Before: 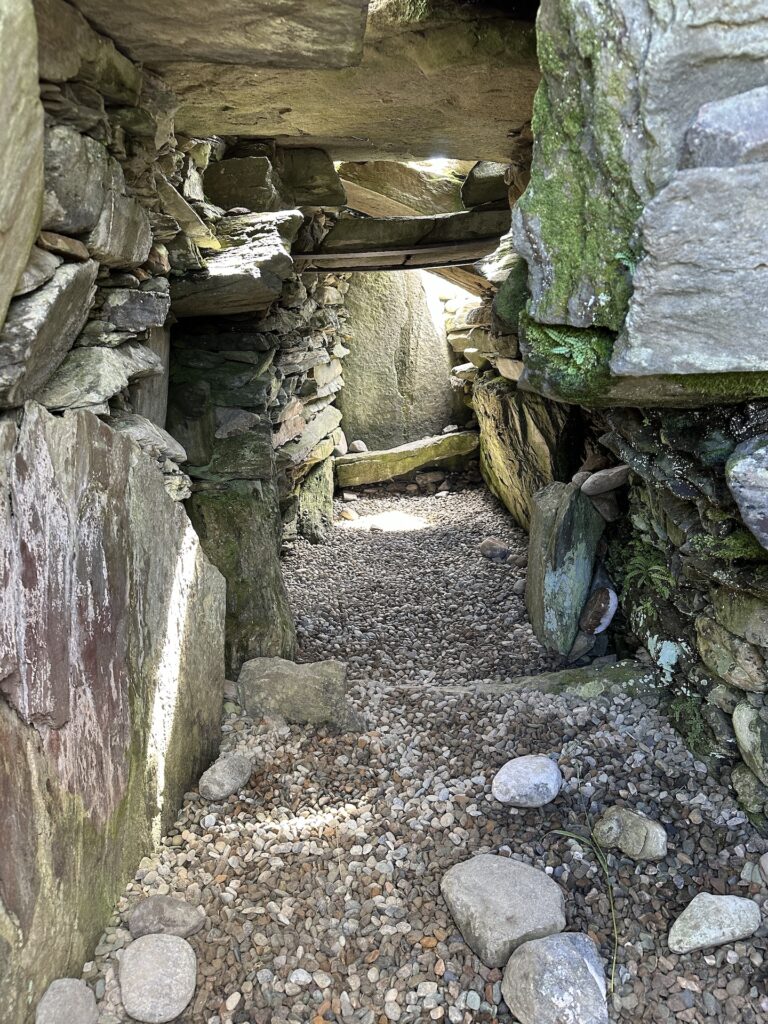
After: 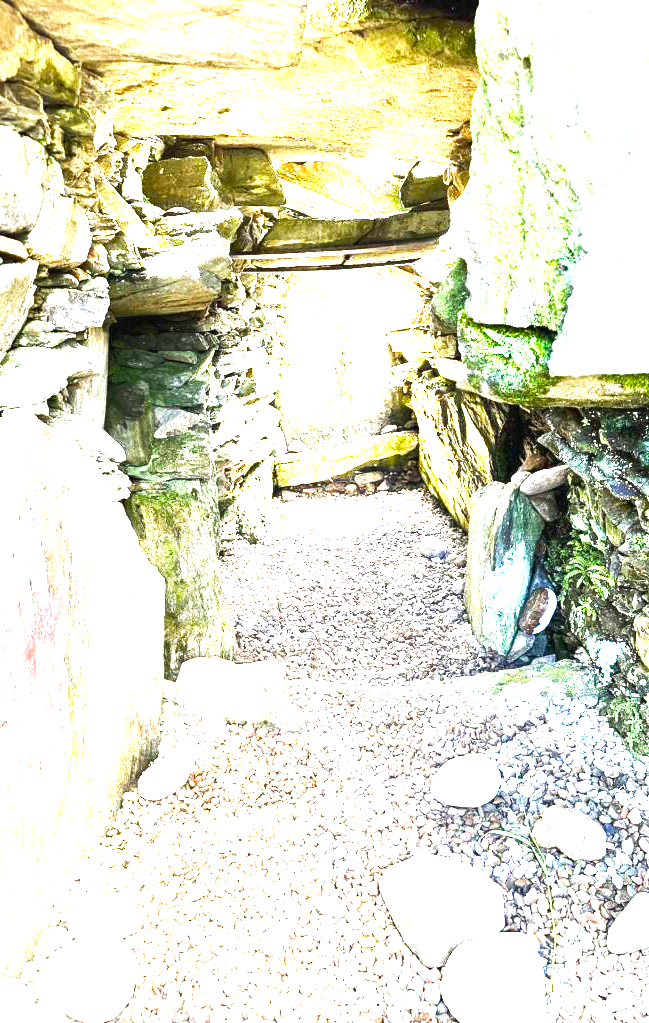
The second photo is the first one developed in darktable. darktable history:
color balance rgb: perceptual saturation grading › global saturation 0.866%, perceptual saturation grading › highlights -16.695%, perceptual saturation grading › mid-tones 33.539%, perceptual saturation grading › shadows 50.288%, perceptual brilliance grading › highlights 46.73%, perceptual brilliance grading › mid-tones 21.789%, perceptual brilliance grading › shadows -6.393%, global vibrance 23.687%
exposure: exposure 2.23 EV, compensate highlight preservation false
crop: left 7.947%, right 7.471%
tone curve: curves: ch0 [(0, 0.024) (0.119, 0.146) (0.474, 0.485) (0.718, 0.739) (0.817, 0.839) (1, 0.998)]; ch1 [(0, 0) (0.377, 0.416) (0.439, 0.451) (0.477, 0.477) (0.501, 0.503) (0.538, 0.544) (0.58, 0.602) (0.664, 0.676) (0.783, 0.804) (1, 1)]; ch2 [(0, 0) (0.38, 0.405) (0.463, 0.456) (0.498, 0.497) (0.524, 0.535) (0.578, 0.576) (0.648, 0.665) (1, 1)], preserve colors none
